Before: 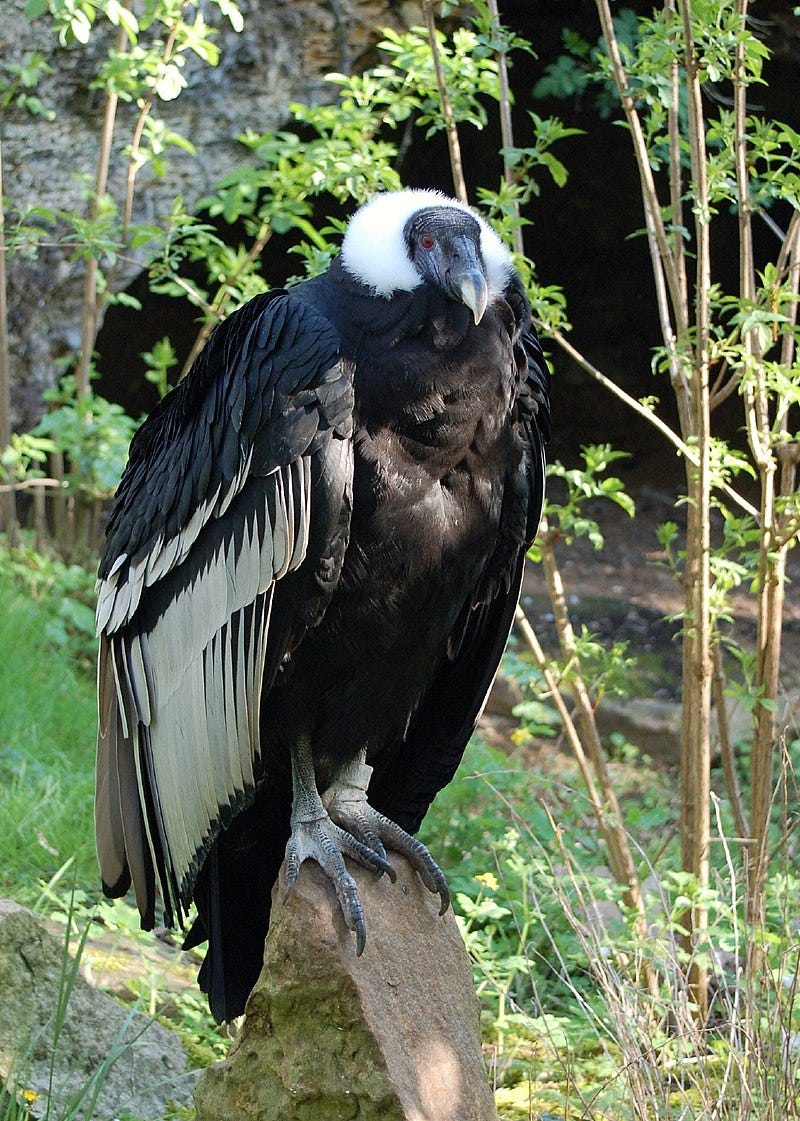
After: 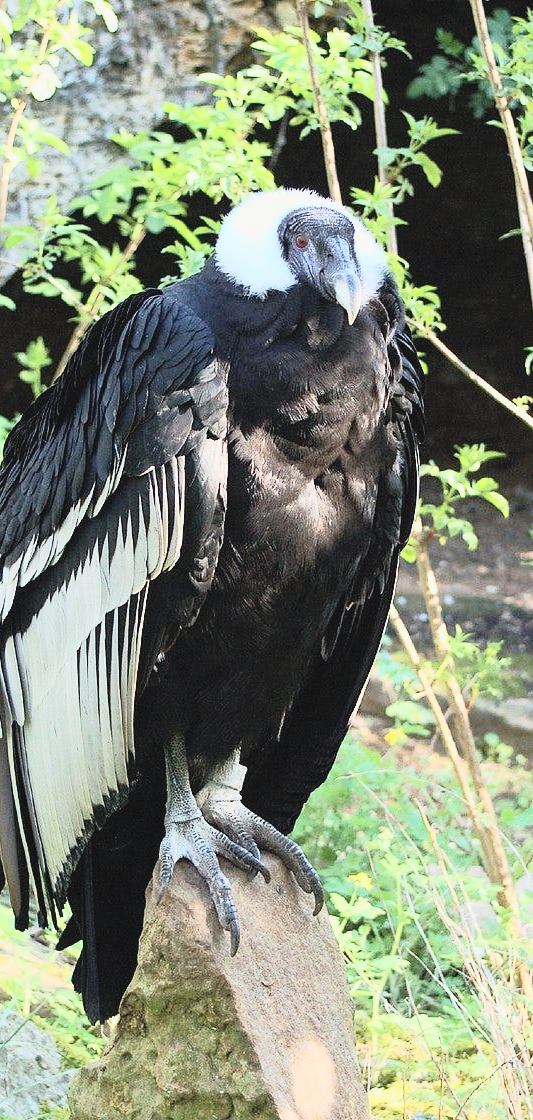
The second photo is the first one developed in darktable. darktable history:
crop and rotate: left 15.754%, right 17.579%
tone curve: curves: ch0 [(0, 0.052) (0.207, 0.35) (0.392, 0.592) (0.54, 0.803) (0.725, 0.922) (0.99, 0.974)], color space Lab, independent channels, preserve colors none
